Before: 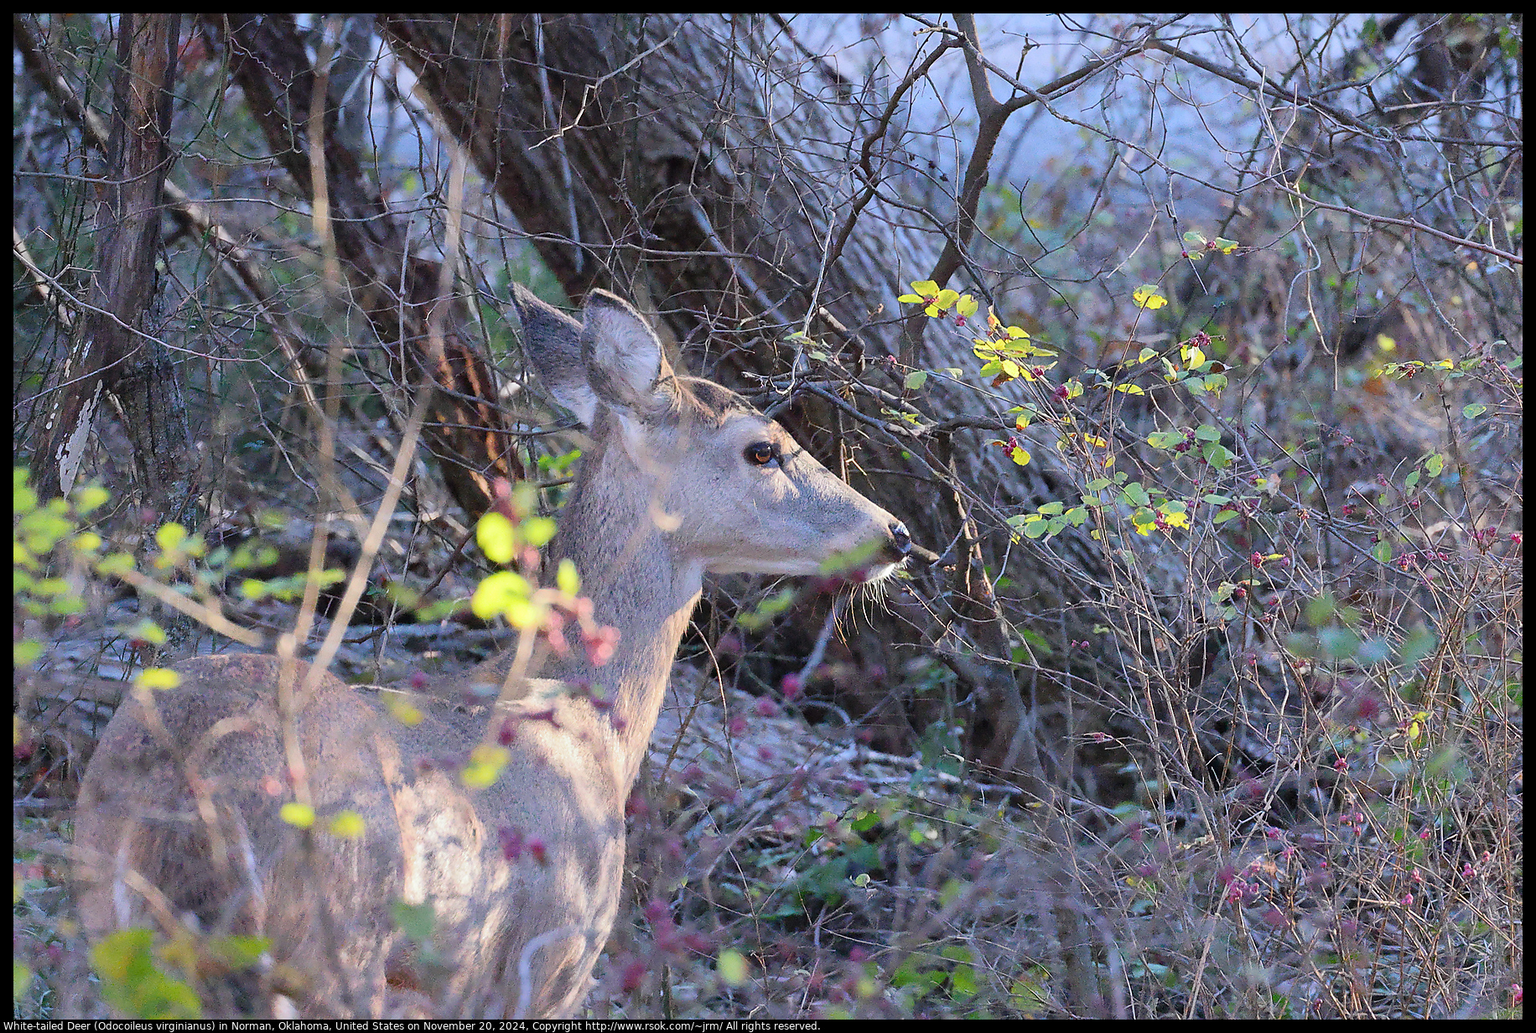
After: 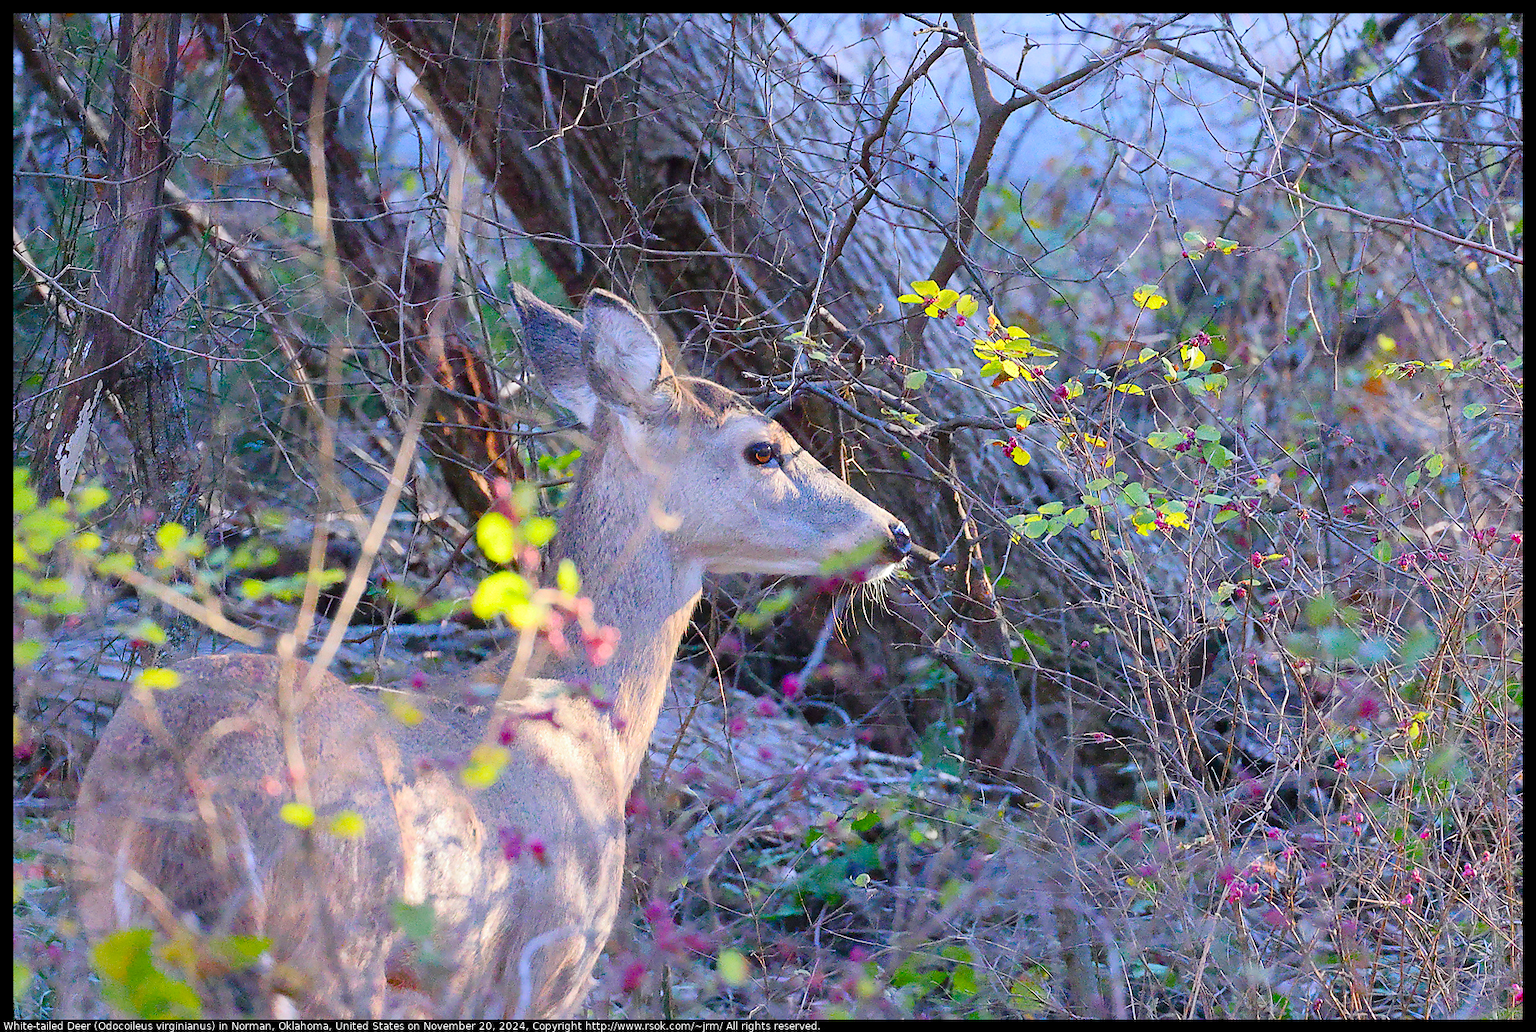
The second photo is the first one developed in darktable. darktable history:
color balance rgb: shadows lift › chroma 1.035%, shadows lift › hue 240.51°, perceptual saturation grading › global saturation 44.751%, perceptual saturation grading › highlights -25.812%, perceptual saturation grading › shadows 49.325%, contrast -10.533%
tone equalizer: -8 EV -0.404 EV, -7 EV -0.367 EV, -6 EV -0.303 EV, -5 EV -0.223 EV, -3 EV 0.191 EV, -2 EV 0.361 EV, -1 EV 0.371 EV, +0 EV 0.405 EV
